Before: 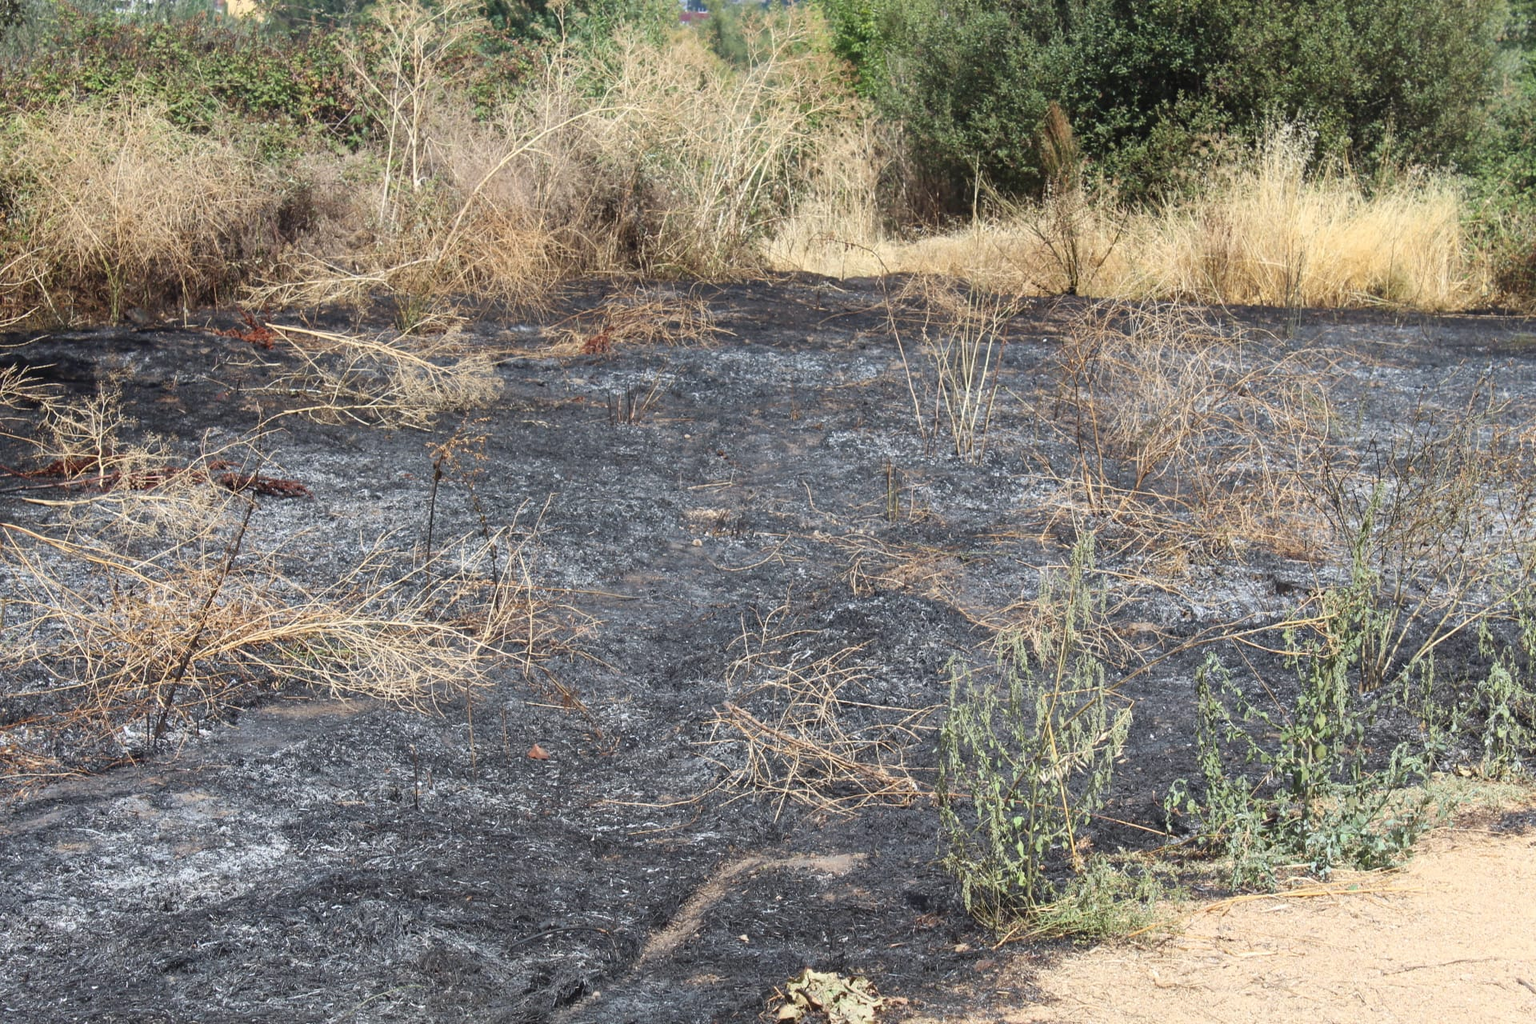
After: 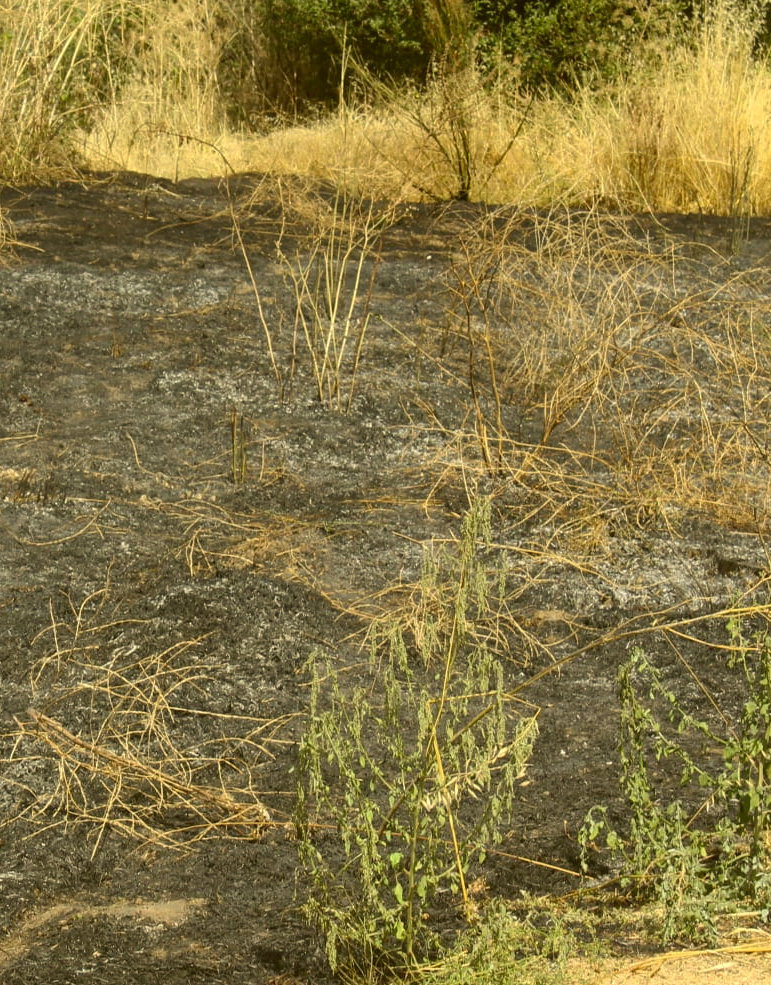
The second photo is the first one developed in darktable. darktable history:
crop: left 45.713%, top 13.198%, right 14.108%, bottom 9.8%
color correction: highlights a* 0.094, highlights b* 29.26, shadows a* -0.261, shadows b* 20.94
base curve: curves: ch0 [(0, 0) (0.74, 0.67) (1, 1)], preserve colors none
